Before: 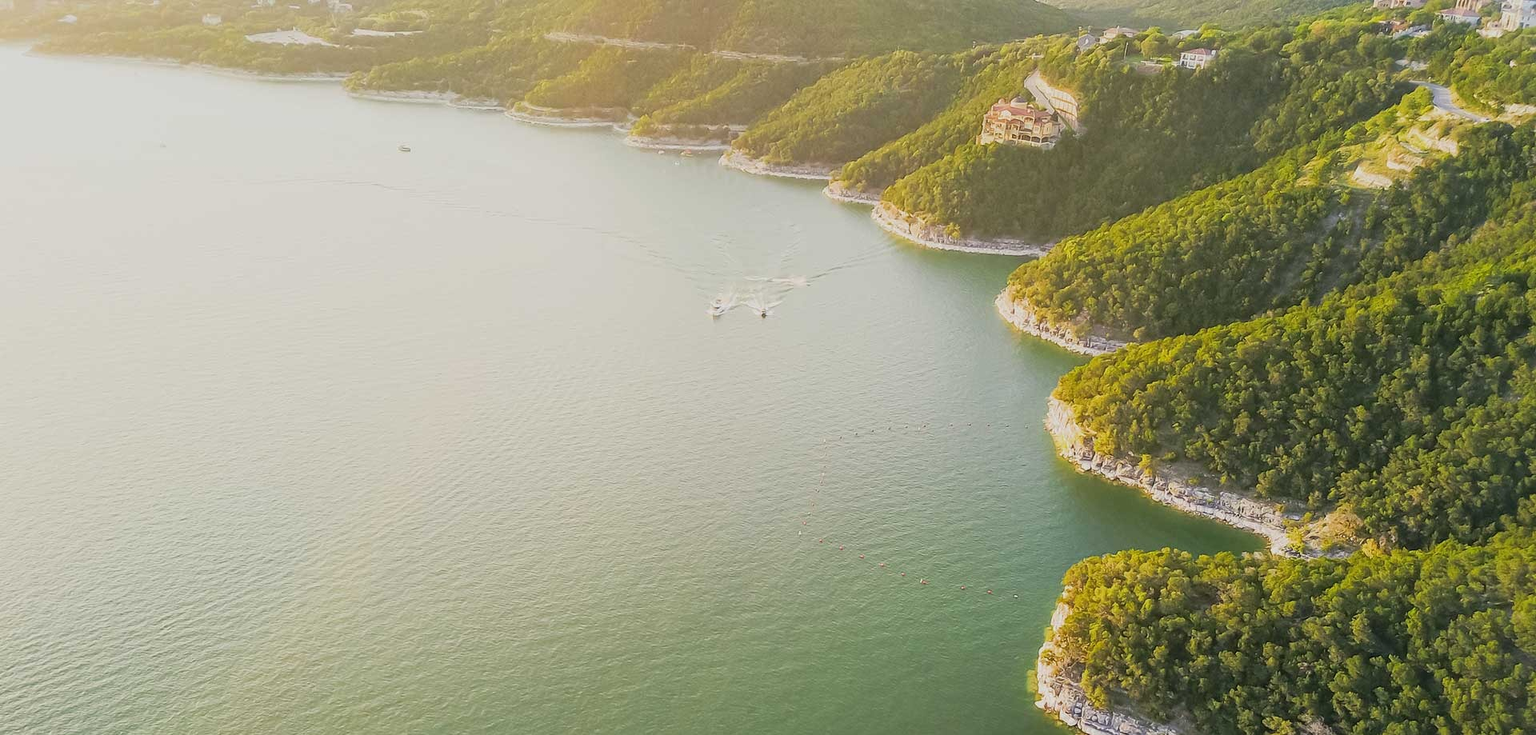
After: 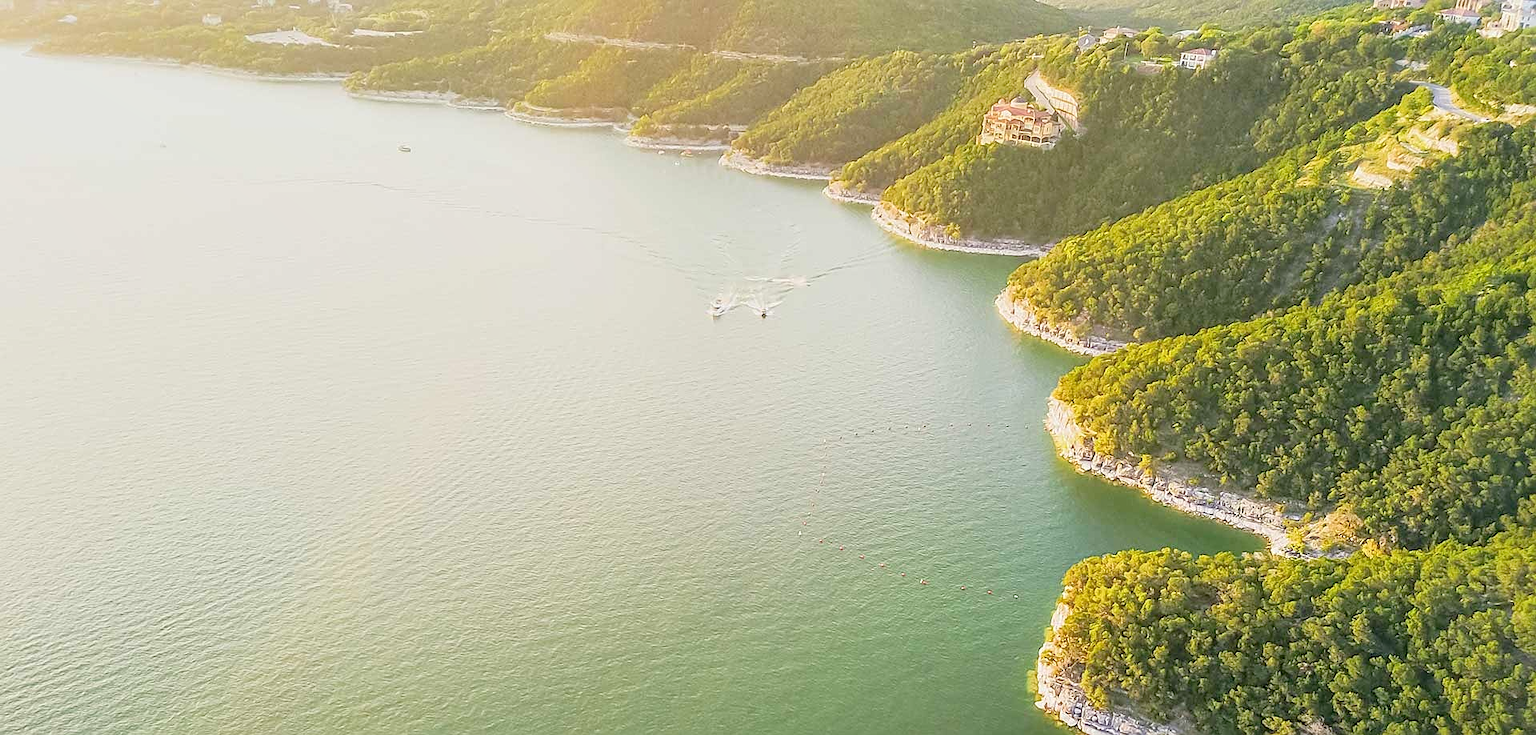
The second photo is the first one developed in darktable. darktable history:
sharpen: on, module defaults
levels: black 8.51%, levels [0, 0.43, 0.984]
local contrast: detail 130%
